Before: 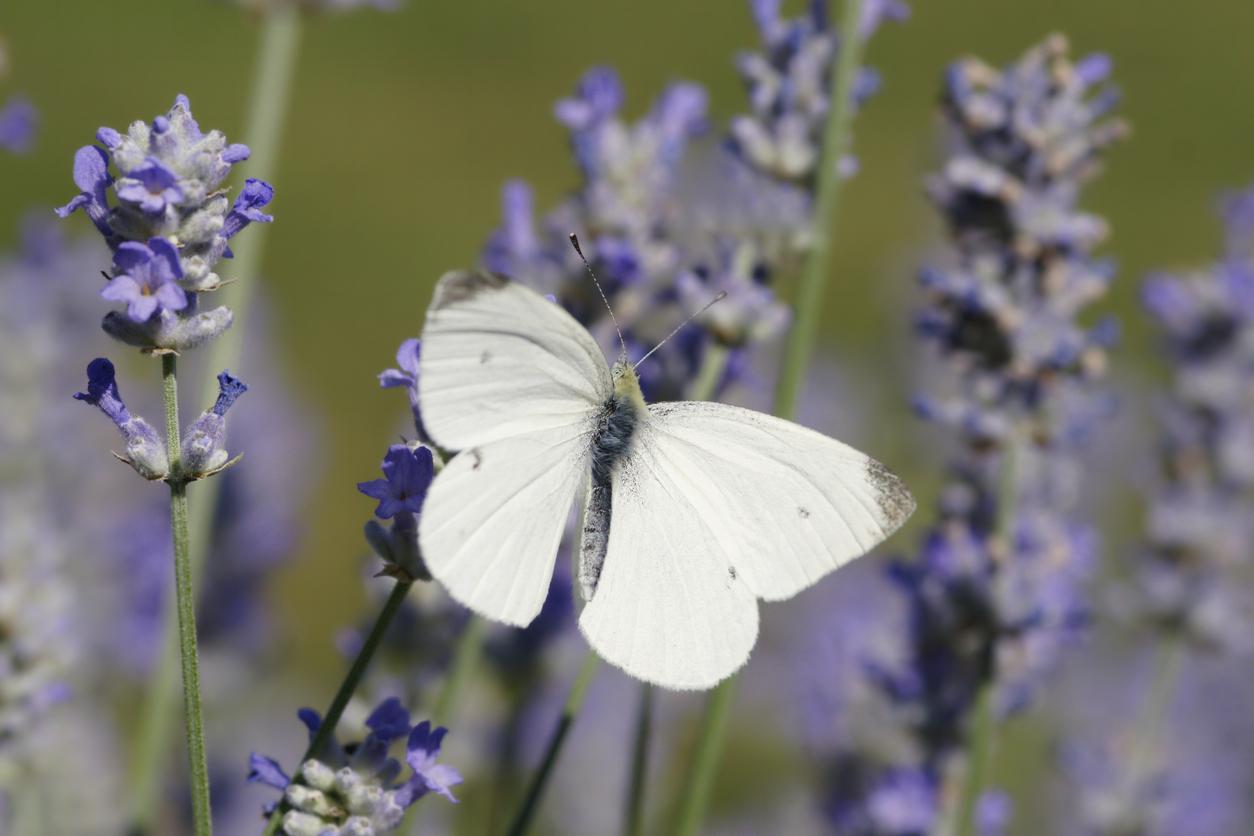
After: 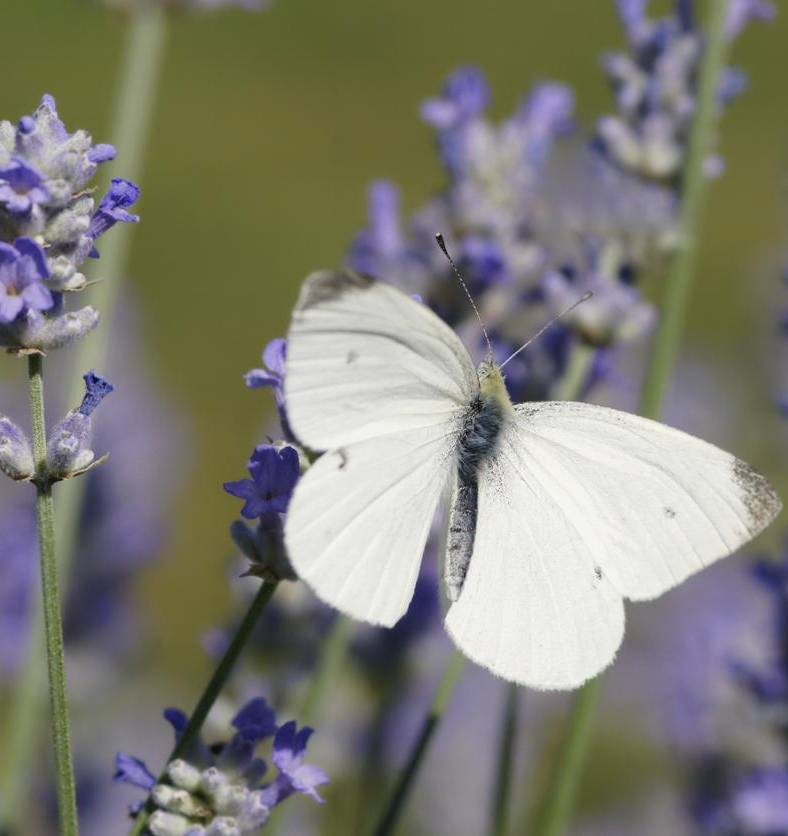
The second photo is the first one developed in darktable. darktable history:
tone curve: curves: ch0 [(0, 0) (0.003, 0.003) (0.011, 0.011) (0.025, 0.025) (0.044, 0.045) (0.069, 0.07) (0.1, 0.1) (0.136, 0.137) (0.177, 0.179) (0.224, 0.226) (0.277, 0.279) (0.335, 0.338) (0.399, 0.402) (0.468, 0.472) (0.543, 0.547) (0.623, 0.628) (0.709, 0.715) (0.801, 0.807) (0.898, 0.902) (1, 1)], preserve colors none
crop: left 10.719%, right 26.366%
